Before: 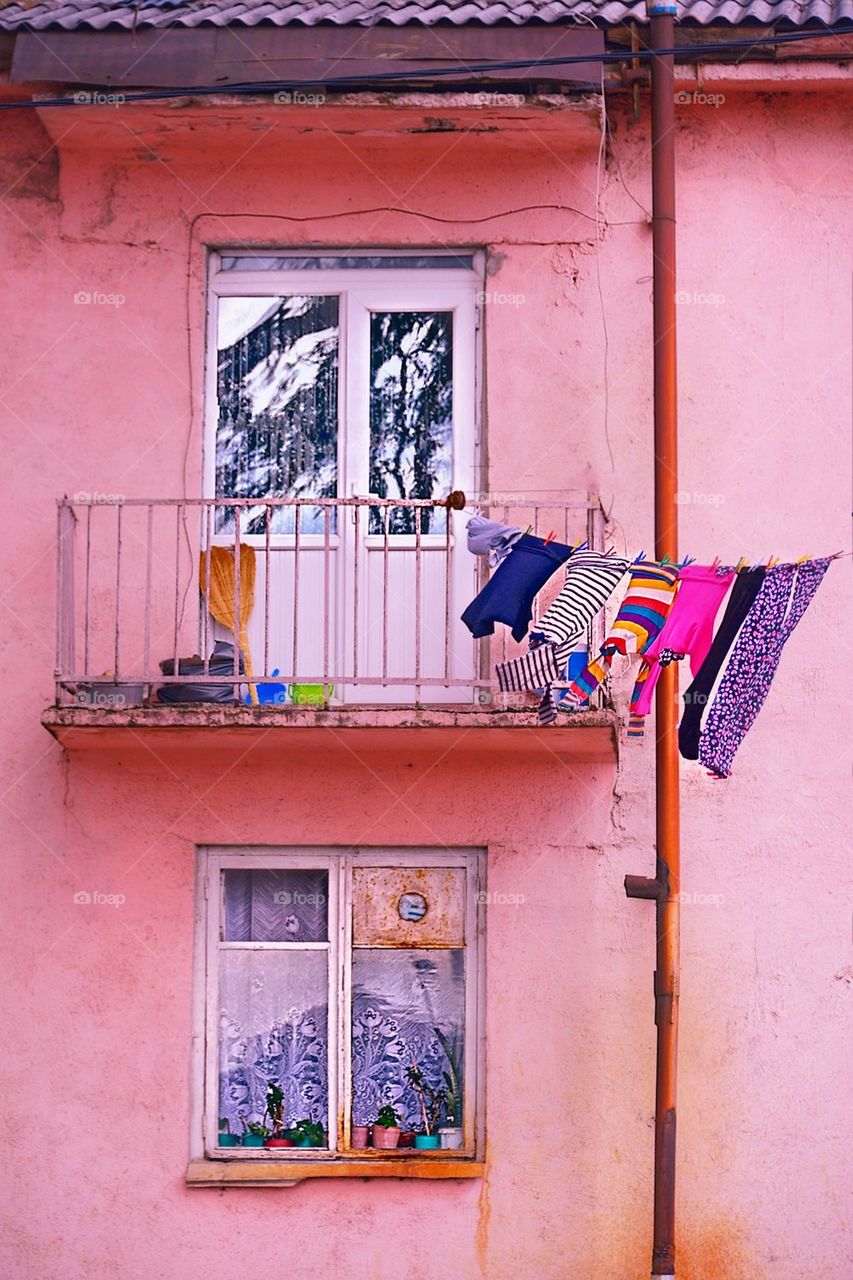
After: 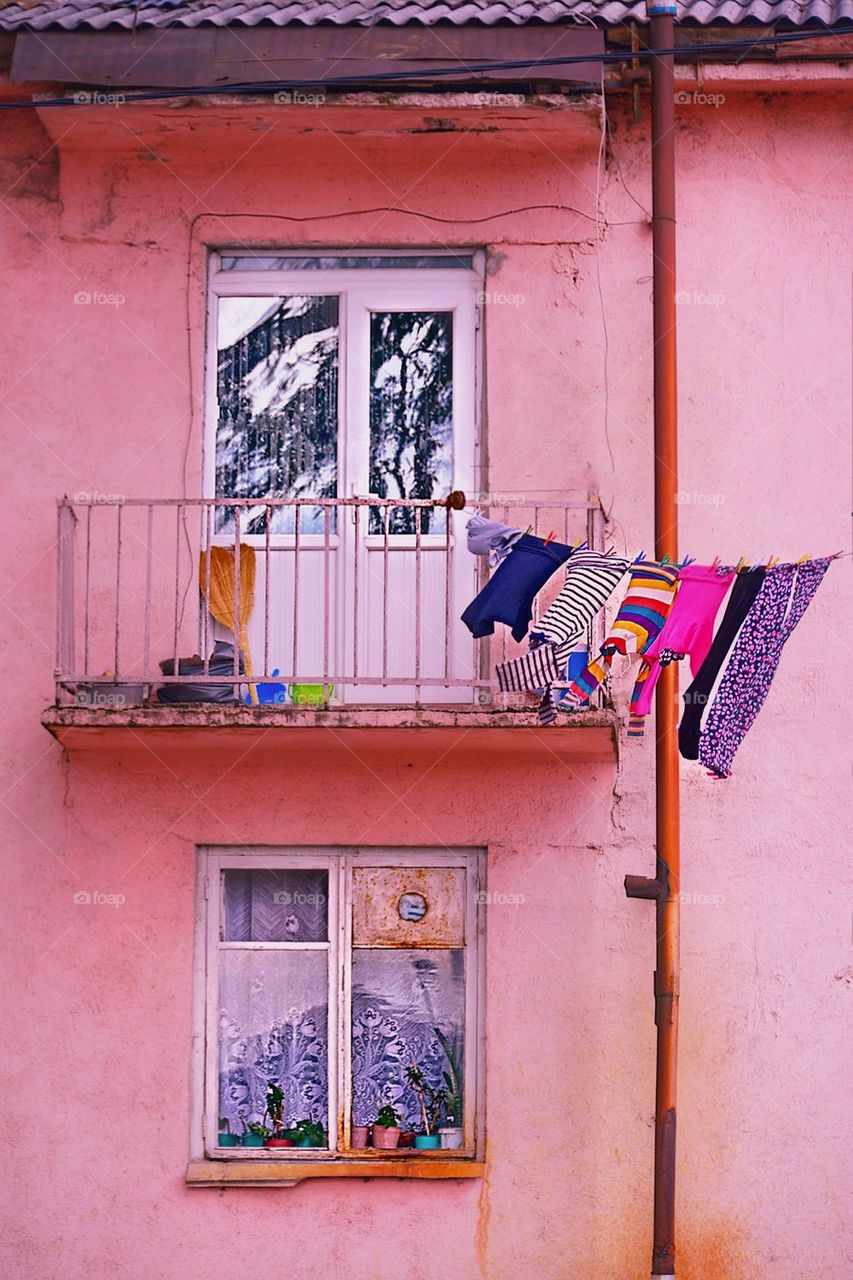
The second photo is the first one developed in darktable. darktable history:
exposure: exposure -0.153 EV, compensate highlight preservation false
color correction: highlights a* 3.06, highlights b* -1.06, shadows a* -0.073, shadows b* 2.32, saturation 0.981
